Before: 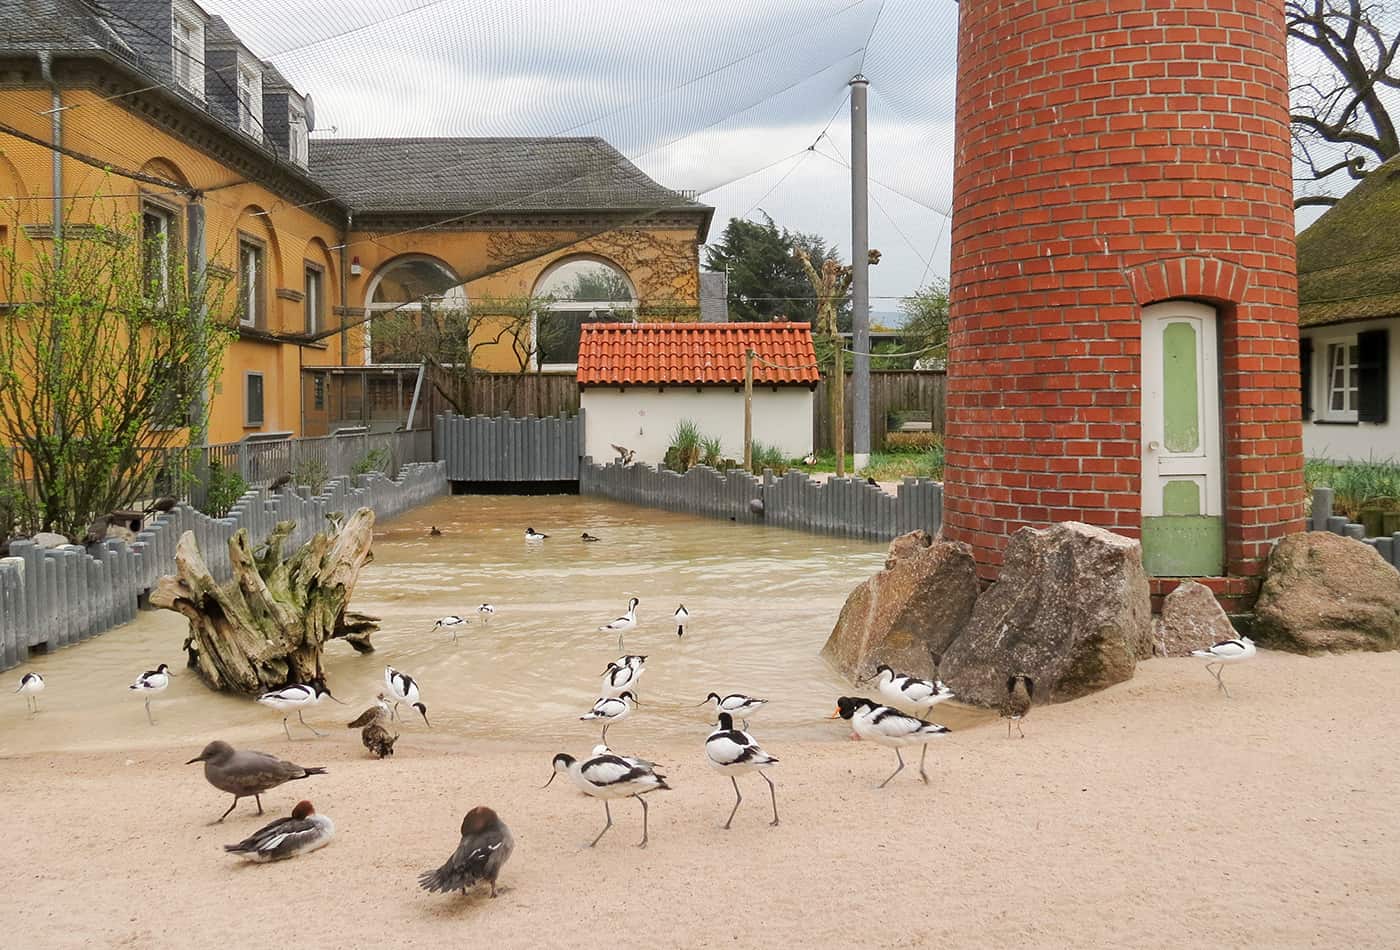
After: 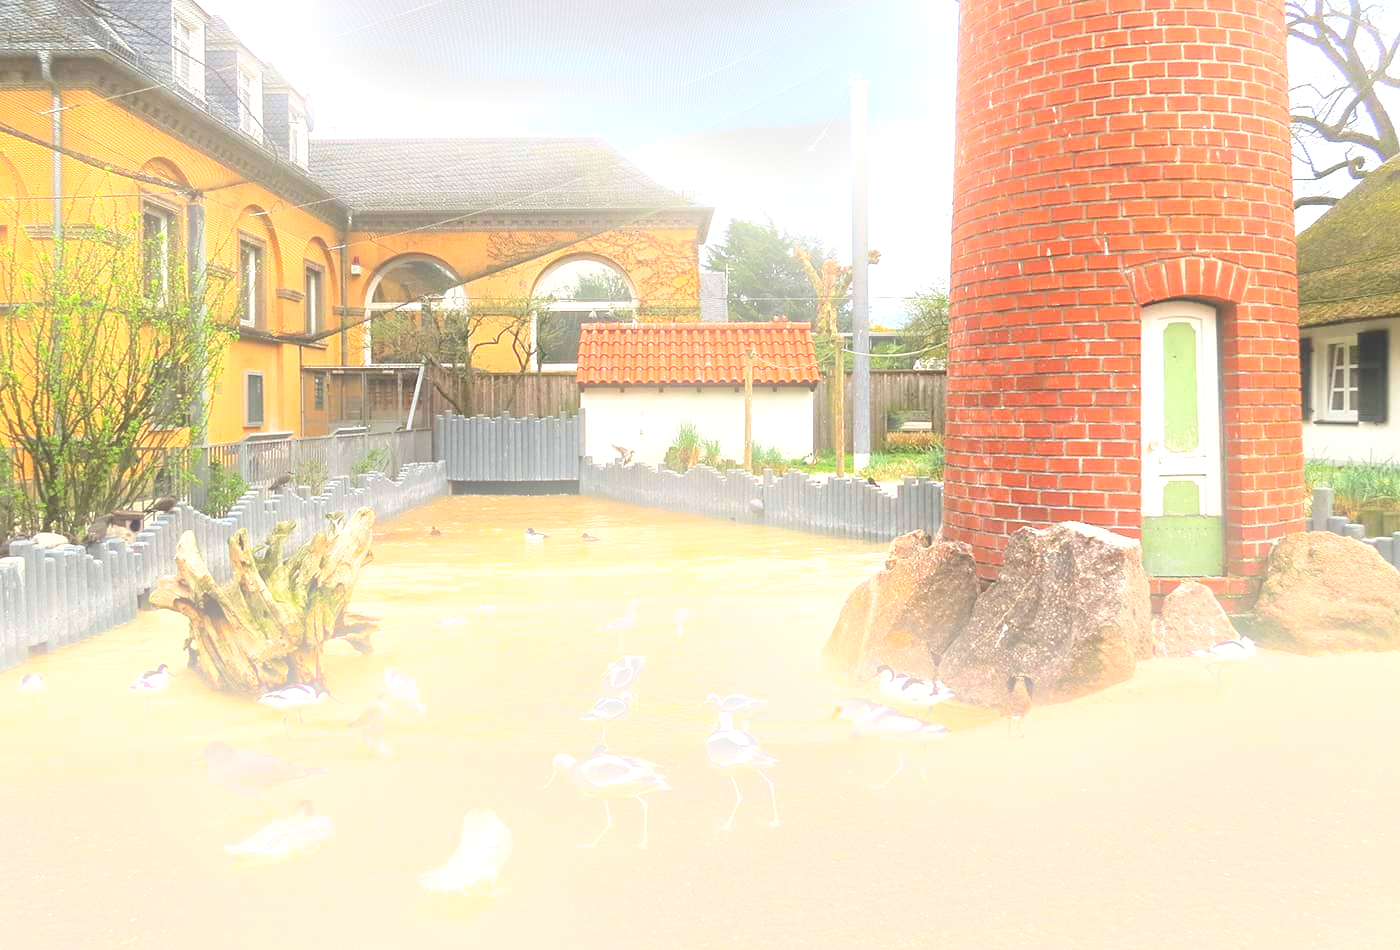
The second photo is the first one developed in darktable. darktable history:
exposure: exposure 1.223 EV, compensate highlight preservation false
bloom: threshold 82.5%, strength 16.25%
